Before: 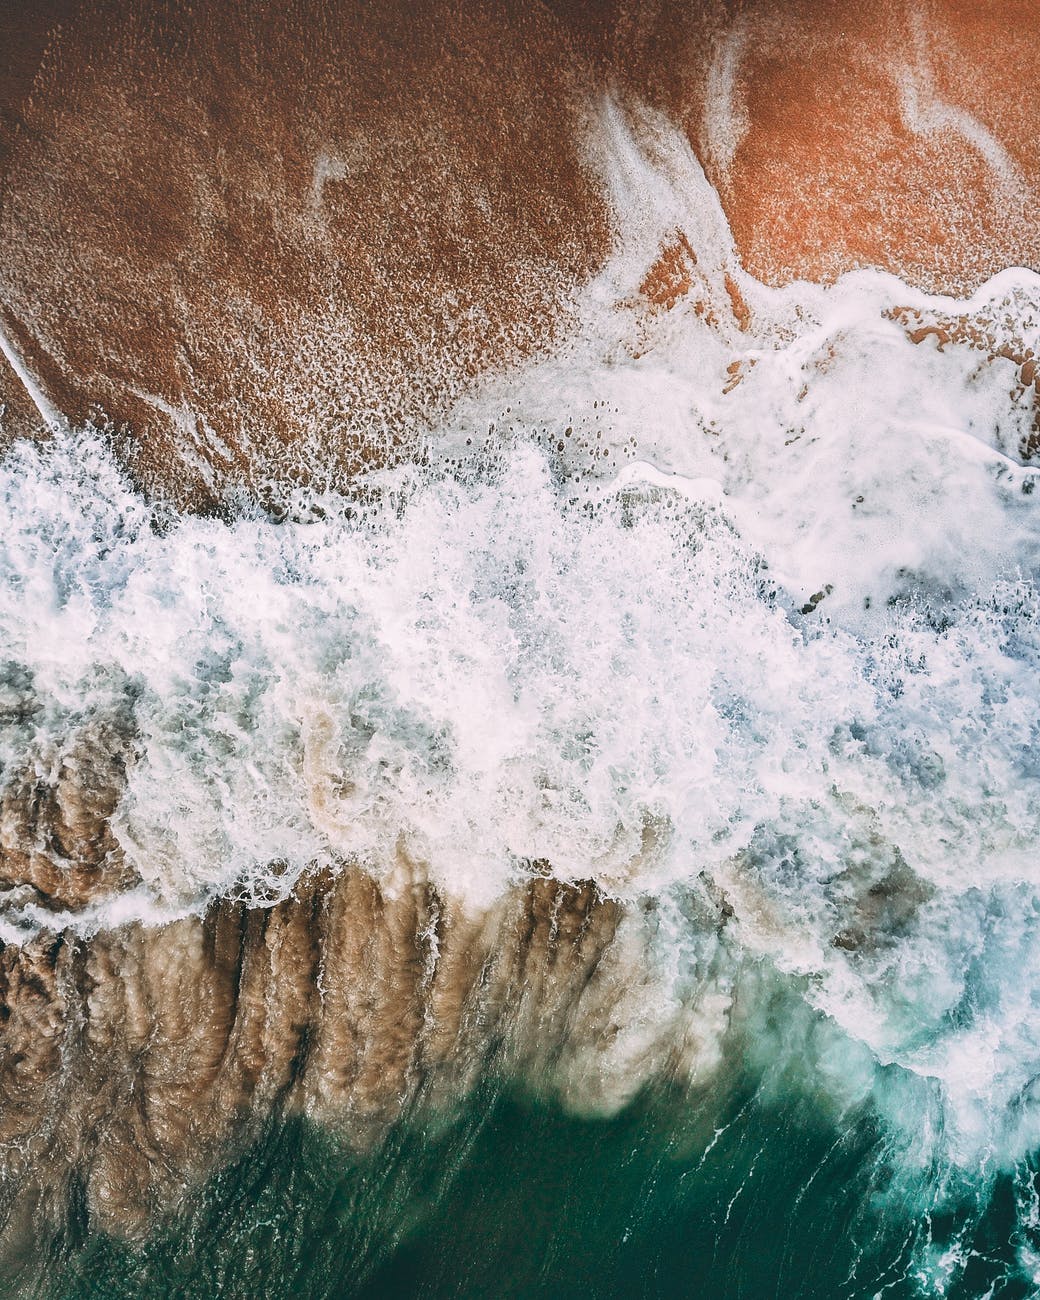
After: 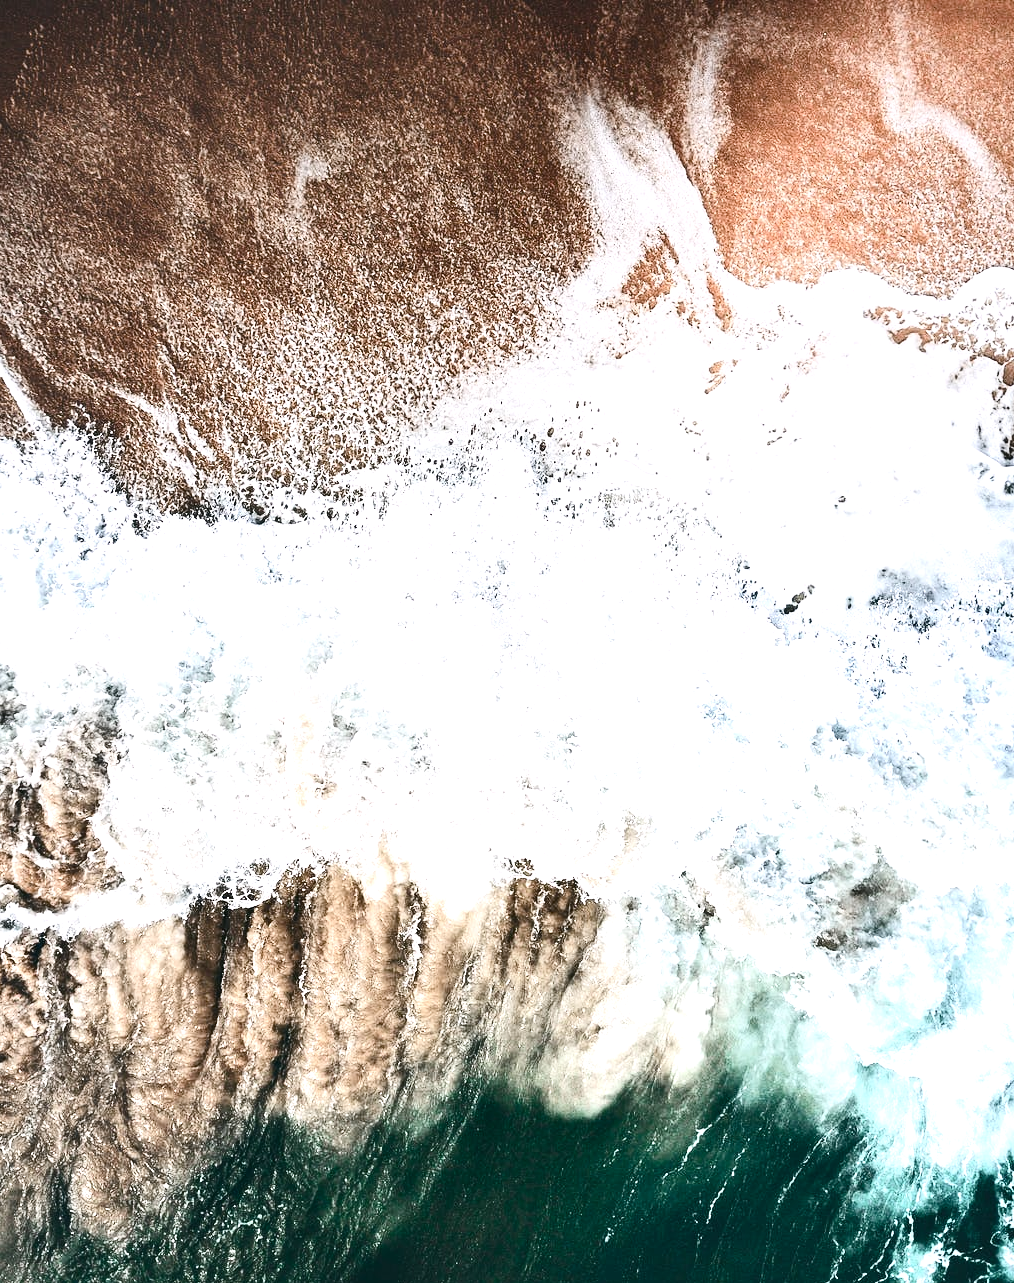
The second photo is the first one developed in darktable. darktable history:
white balance: red 1.004, blue 1.024
crop and rotate: left 1.774%, right 0.633%, bottom 1.28%
tone equalizer: -8 EV -0.417 EV, -7 EV -0.389 EV, -6 EV -0.333 EV, -5 EV -0.222 EV, -3 EV 0.222 EV, -2 EV 0.333 EV, -1 EV 0.389 EV, +0 EV 0.417 EV, edges refinement/feathering 500, mask exposure compensation -1.57 EV, preserve details no
exposure: black level correction 0, exposure 0.9 EV, compensate highlight preservation false
contrast brightness saturation: contrast 0.25, saturation -0.31
graduated density: on, module defaults
color balance rgb: perceptual saturation grading › global saturation 20%, perceptual saturation grading › highlights -25%, perceptual saturation grading › shadows 25%
